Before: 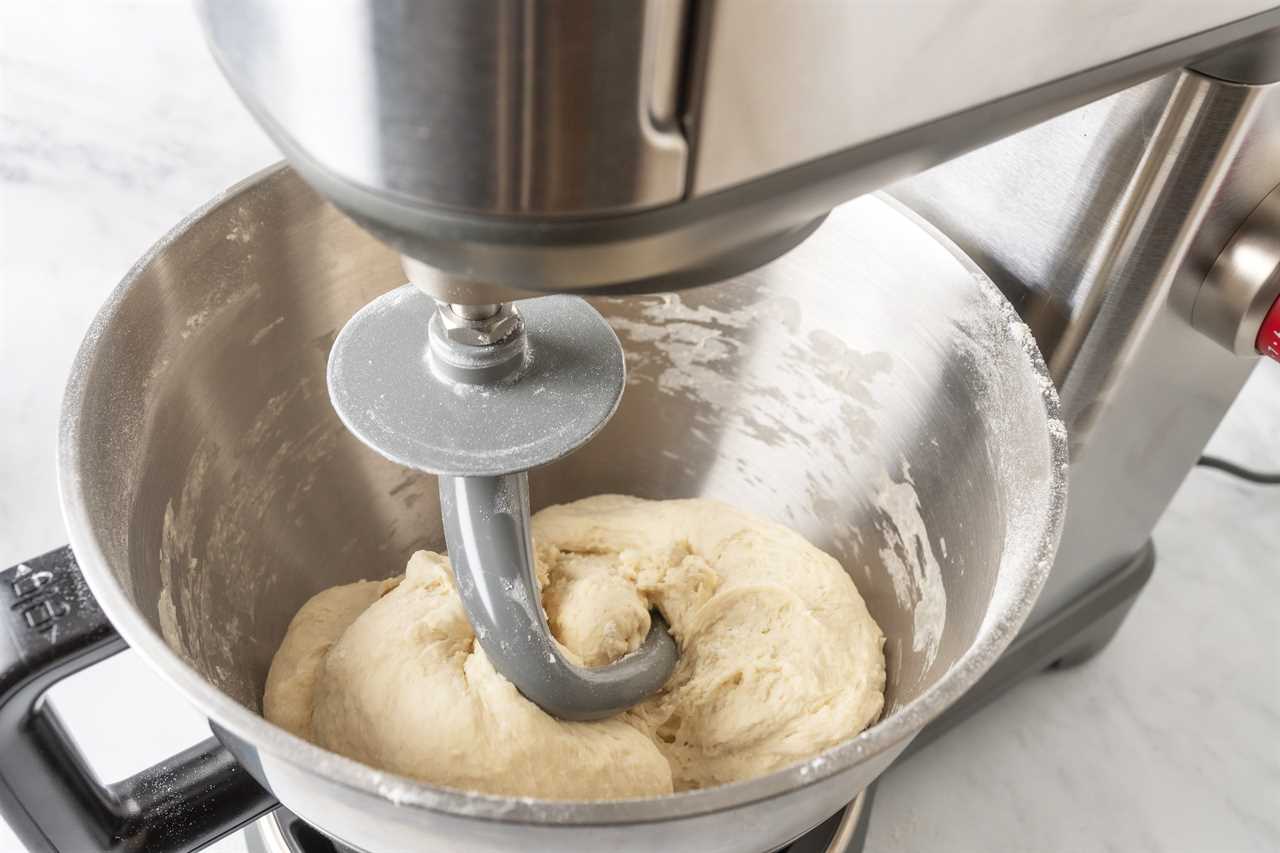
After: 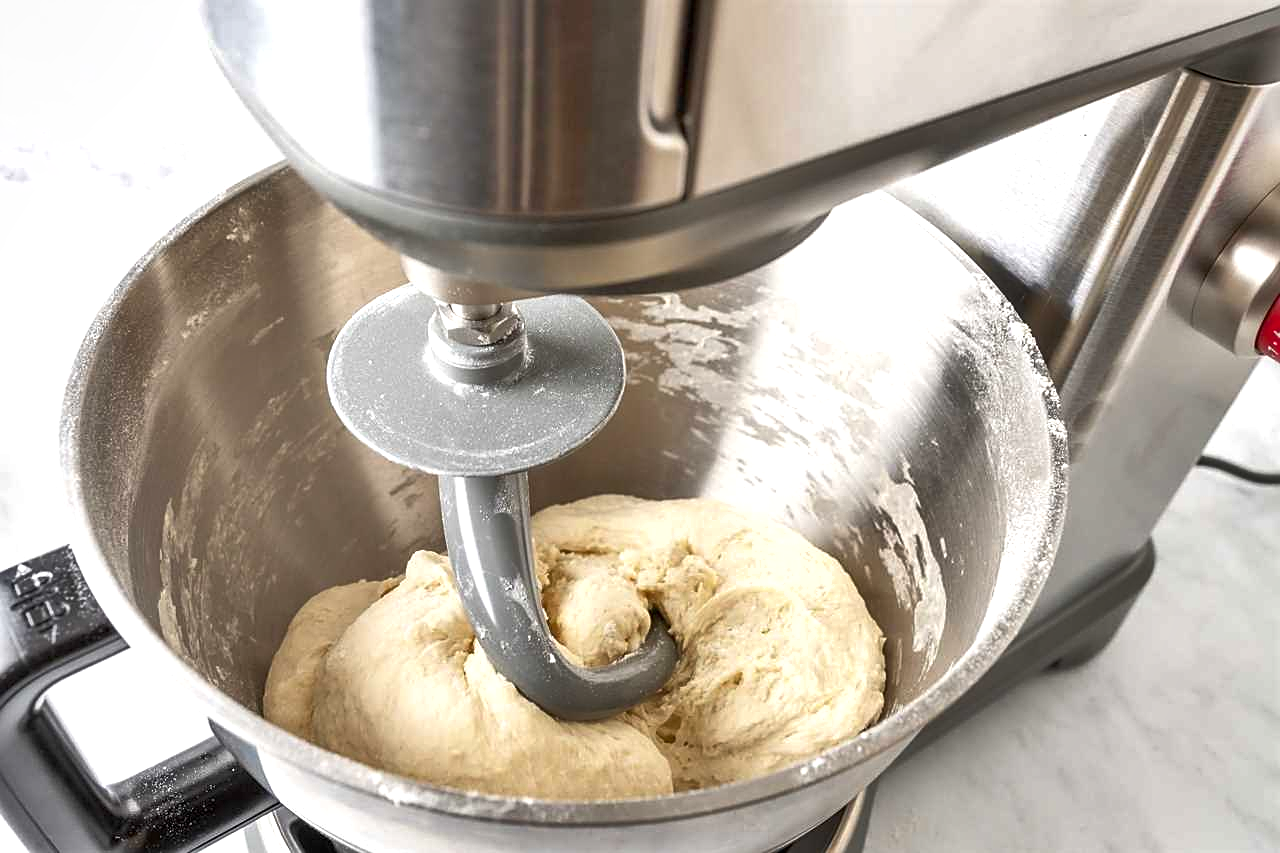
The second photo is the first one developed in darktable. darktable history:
exposure: black level correction 0.003, exposure 0.38 EV, compensate highlight preservation false
sharpen: amount 0.493
shadows and highlights: soften with gaussian
